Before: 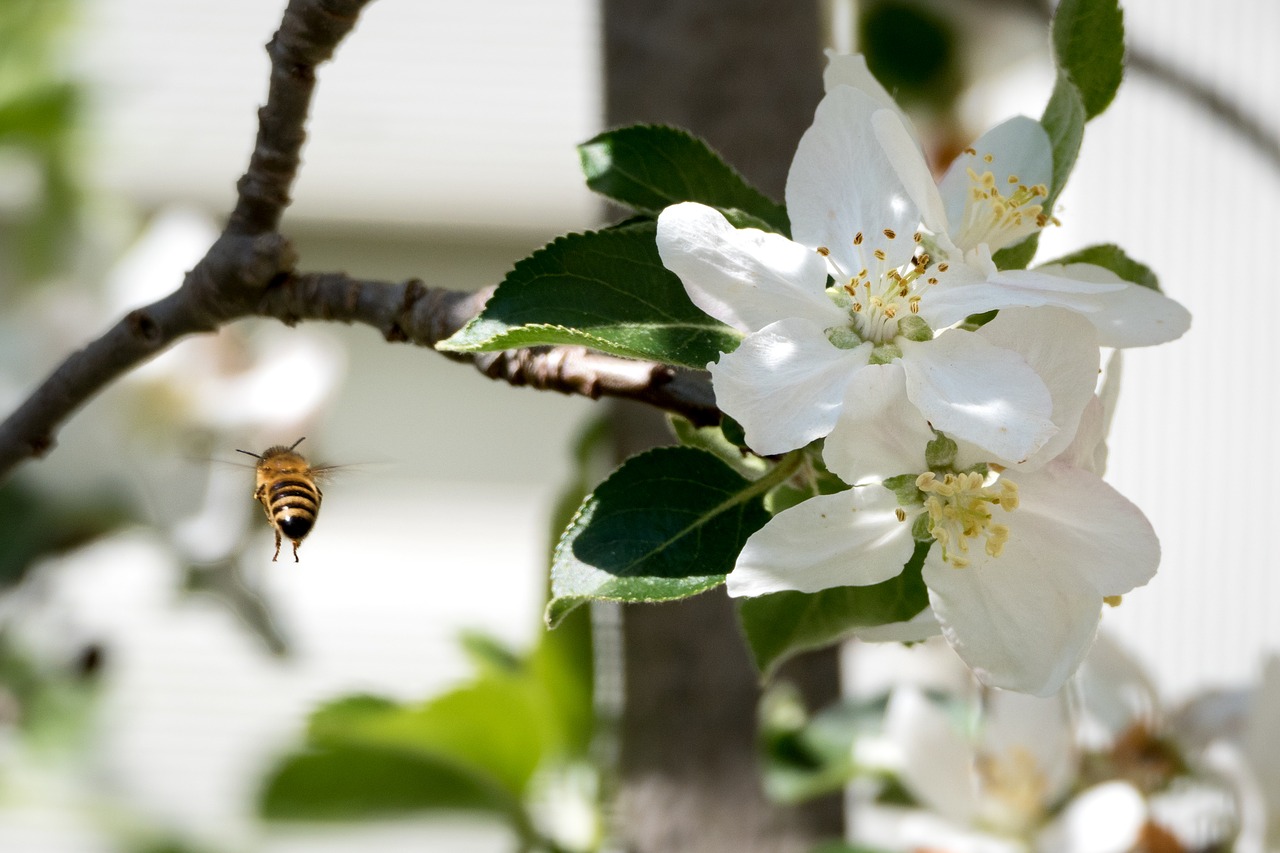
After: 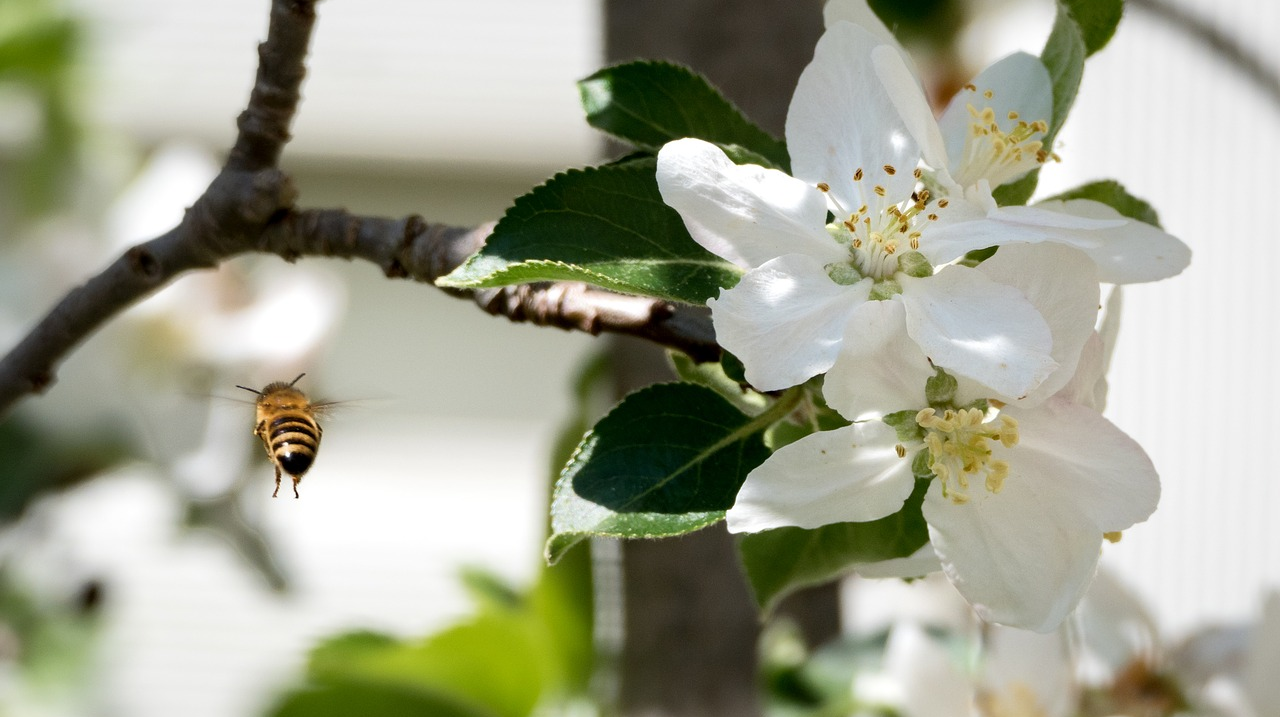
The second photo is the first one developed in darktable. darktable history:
crop: top 7.589%, bottom 8.286%
